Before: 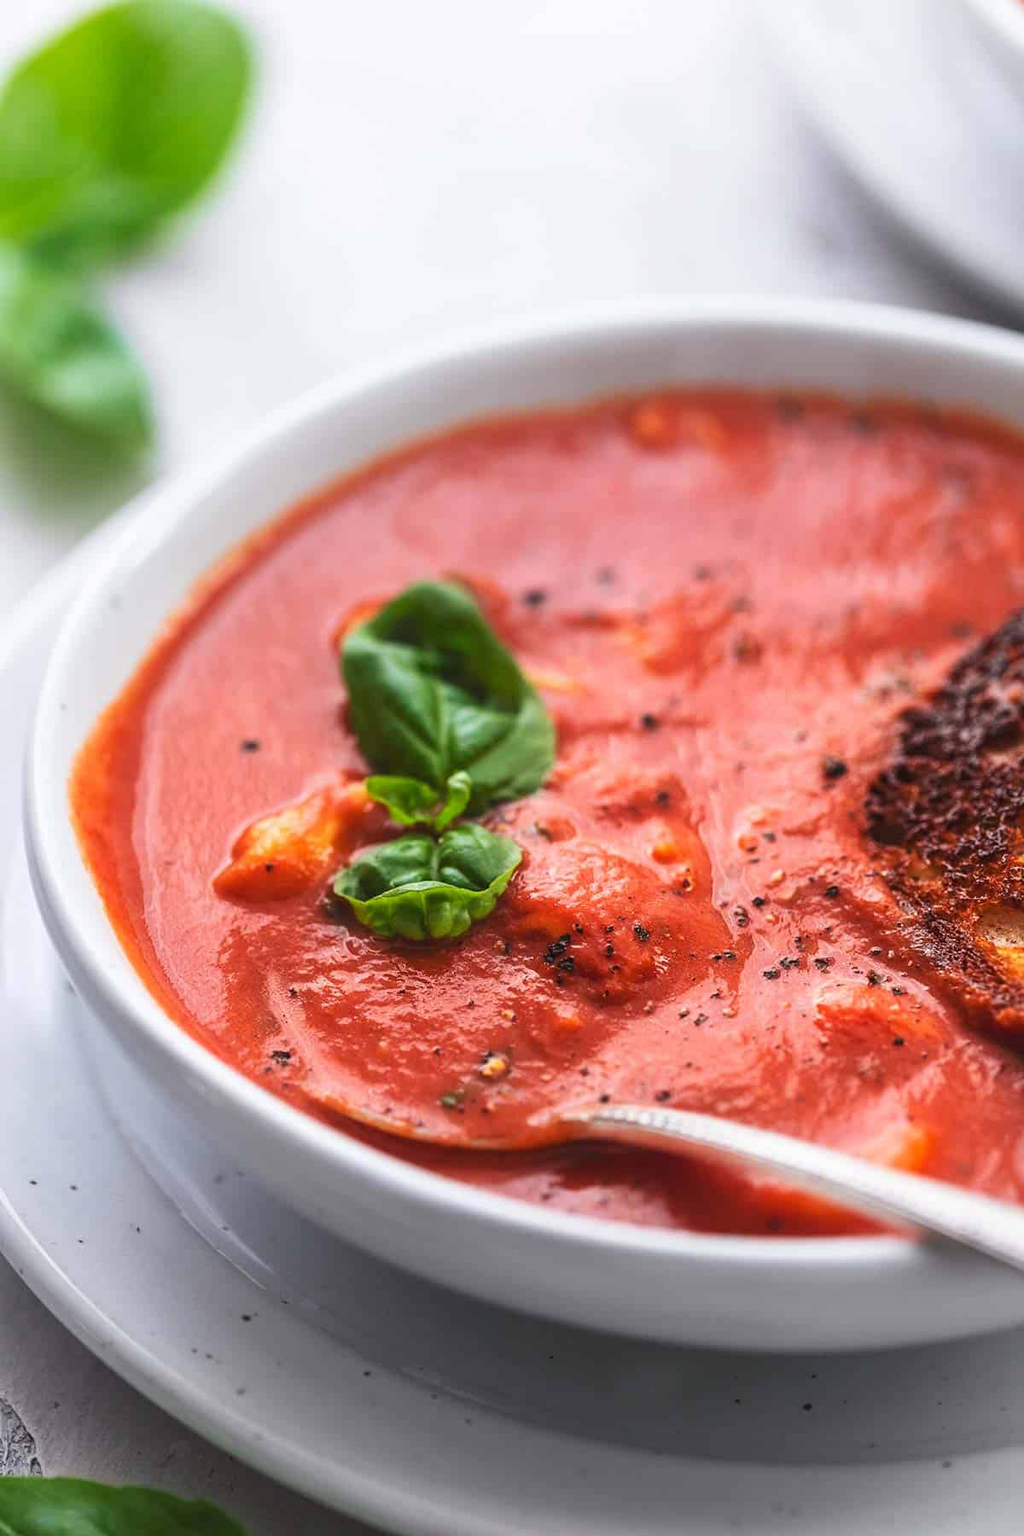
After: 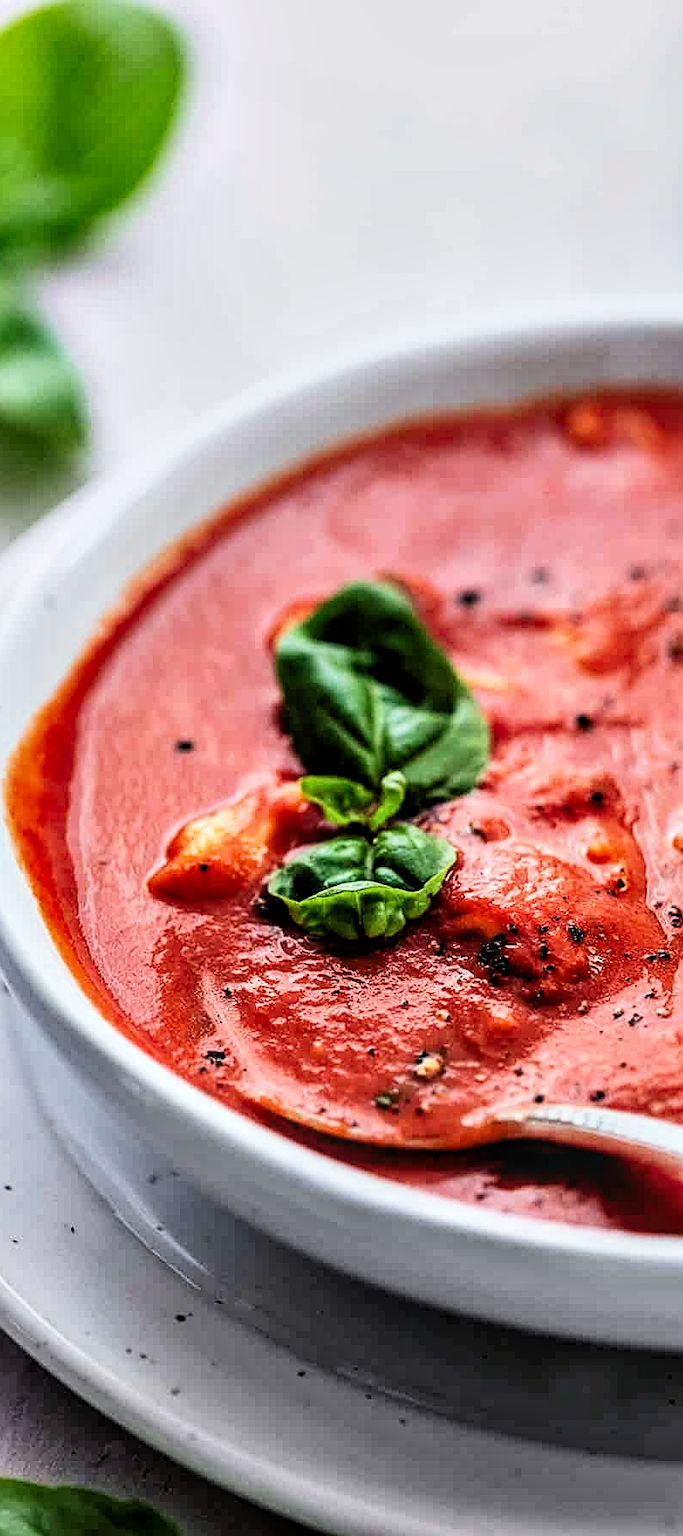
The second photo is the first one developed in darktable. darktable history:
sharpen: on, module defaults
contrast equalizer: y [[0.6 ×6], [0.55 ×6], [0 ×6], [0 ×6], [0 ×6]]
crop and rotate: left 6.455%, right 26.731%
local contrast: on, module defaults
filmic rgb: middle gray luminance 12.79%, black relative exposure -10.08 EV, white relative exposure 3.47 EV, threshold 3.06 EV, target black luminance 0%, hardness 5.74, latitude 44.97%, contrast 1.229, highlights saturation mix 3.96%, shadows ↔ highlights balance 27.39%, enable highlight reconstruction true
shadows and highlights: shadows 36.92, highlights -27.28, soften with gaussian
